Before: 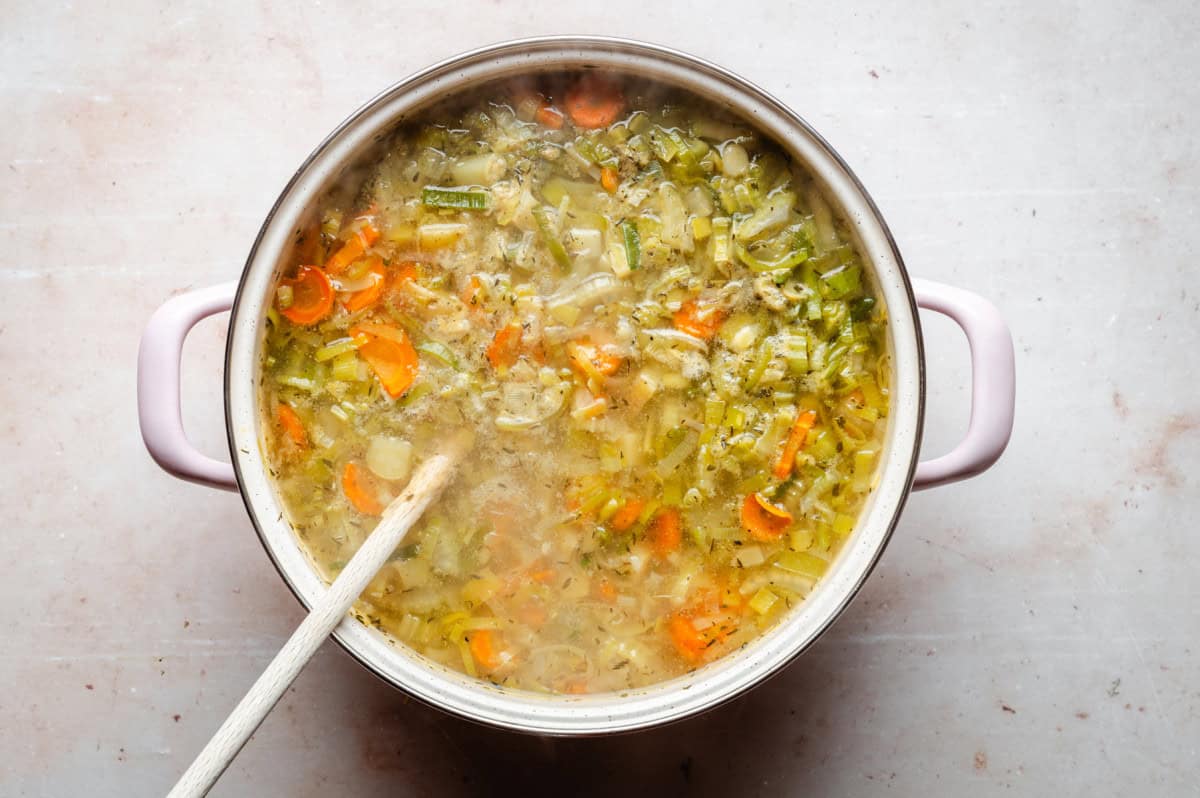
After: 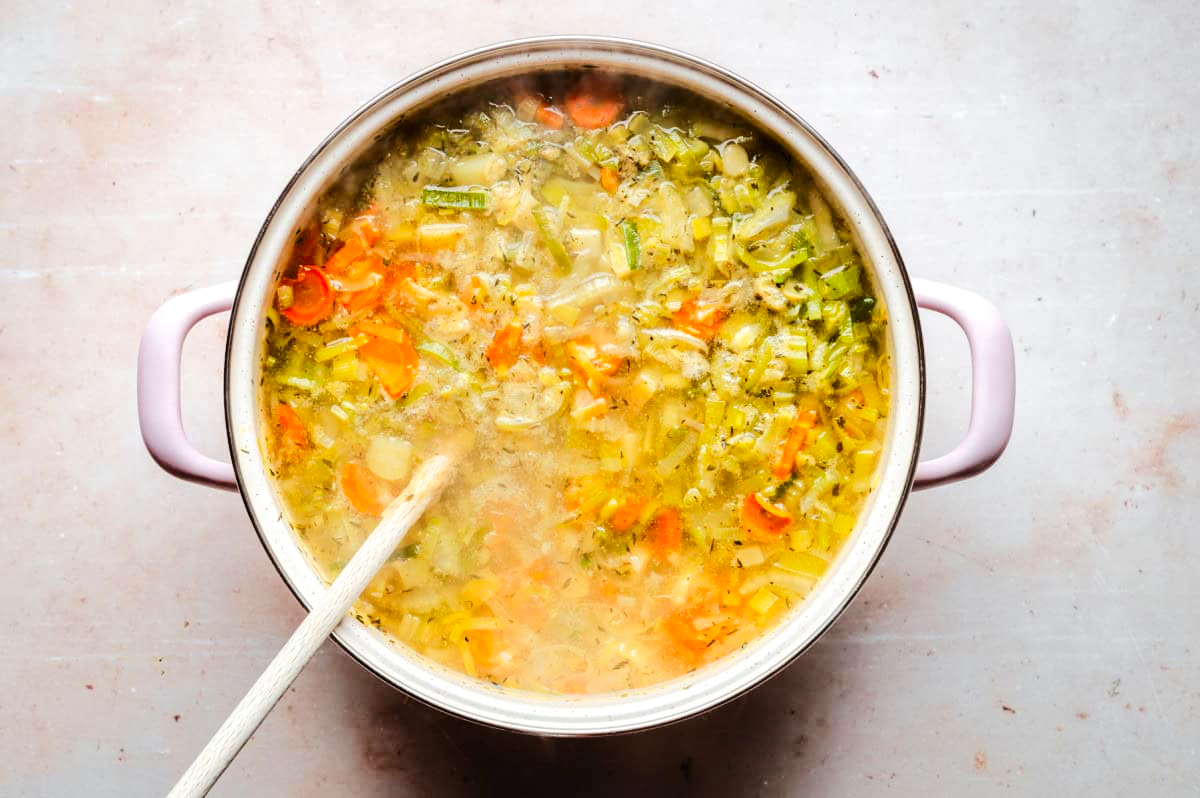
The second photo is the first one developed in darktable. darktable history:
shadows and highlights: low approximation 0.01, soften with gaussian
tone equalizer: -7 EV 0.157 EV, -6 EV 0.567 EV, -5 EV 1.19 EV, -4 EV 1.36 EV, -3 EV 1.15 EV, -2 EV 0.6 EV, -1 EV 0.161 EV, edges refinement/feathering 500, mask exposure compensation -1.57 EV, preserve details no
